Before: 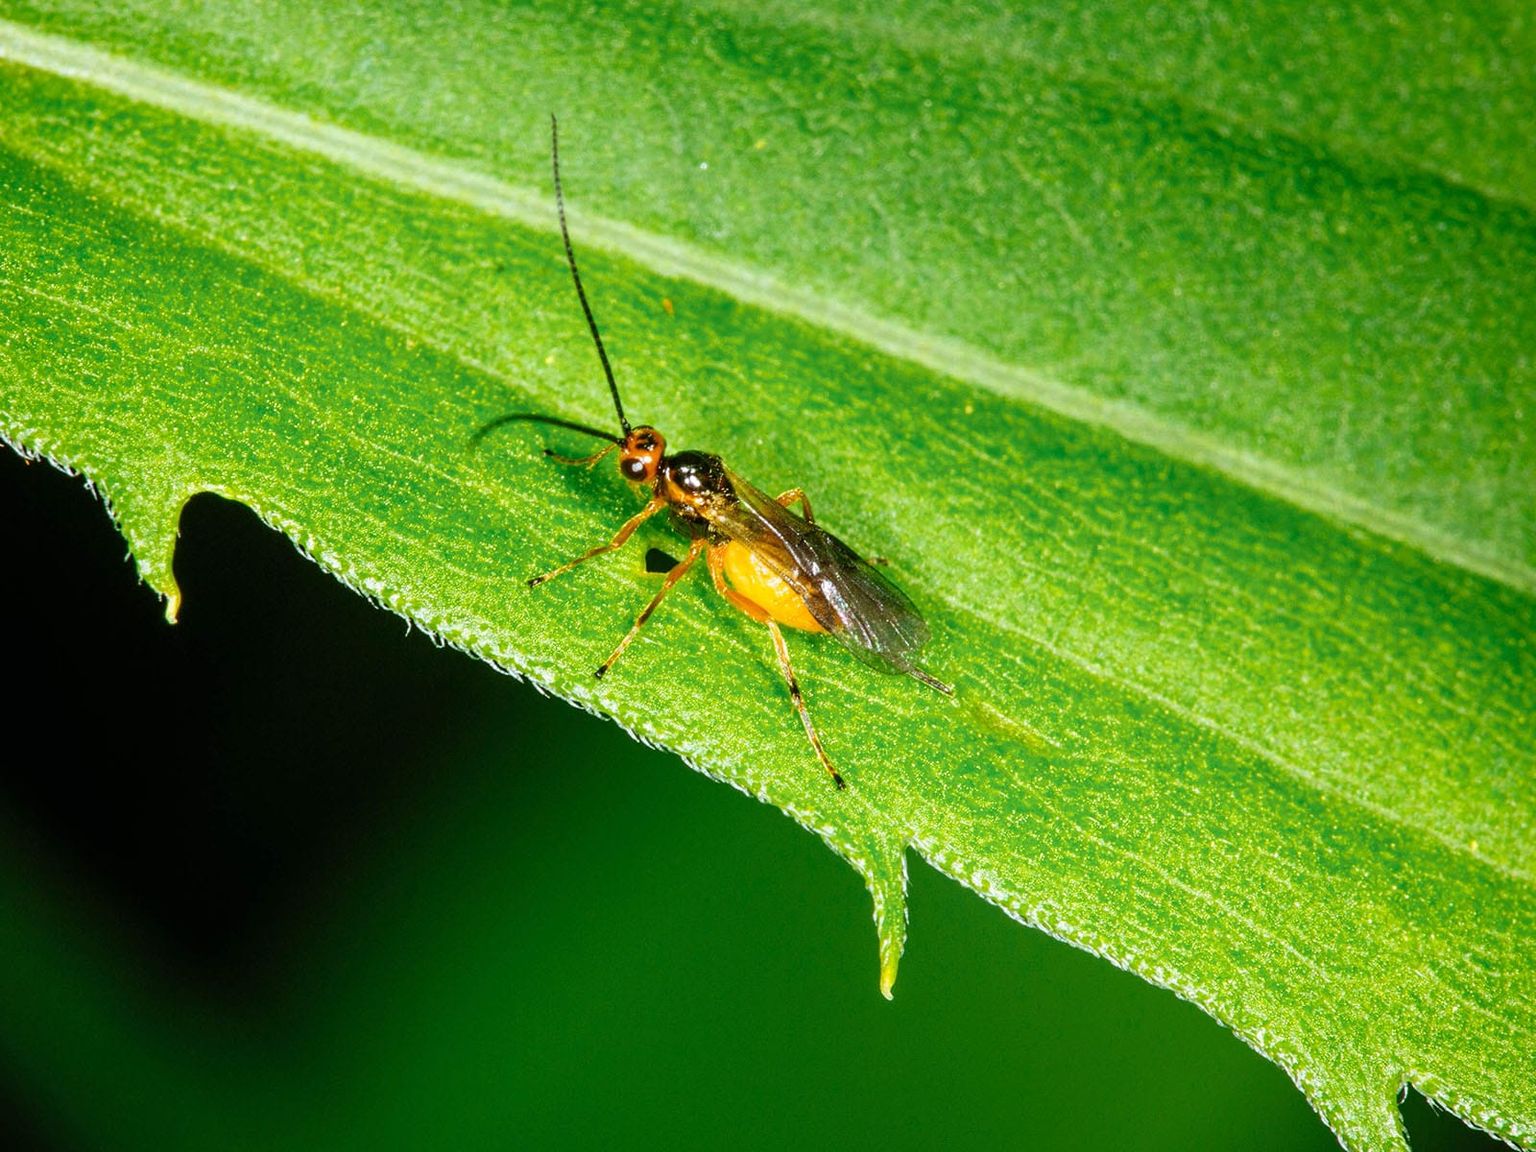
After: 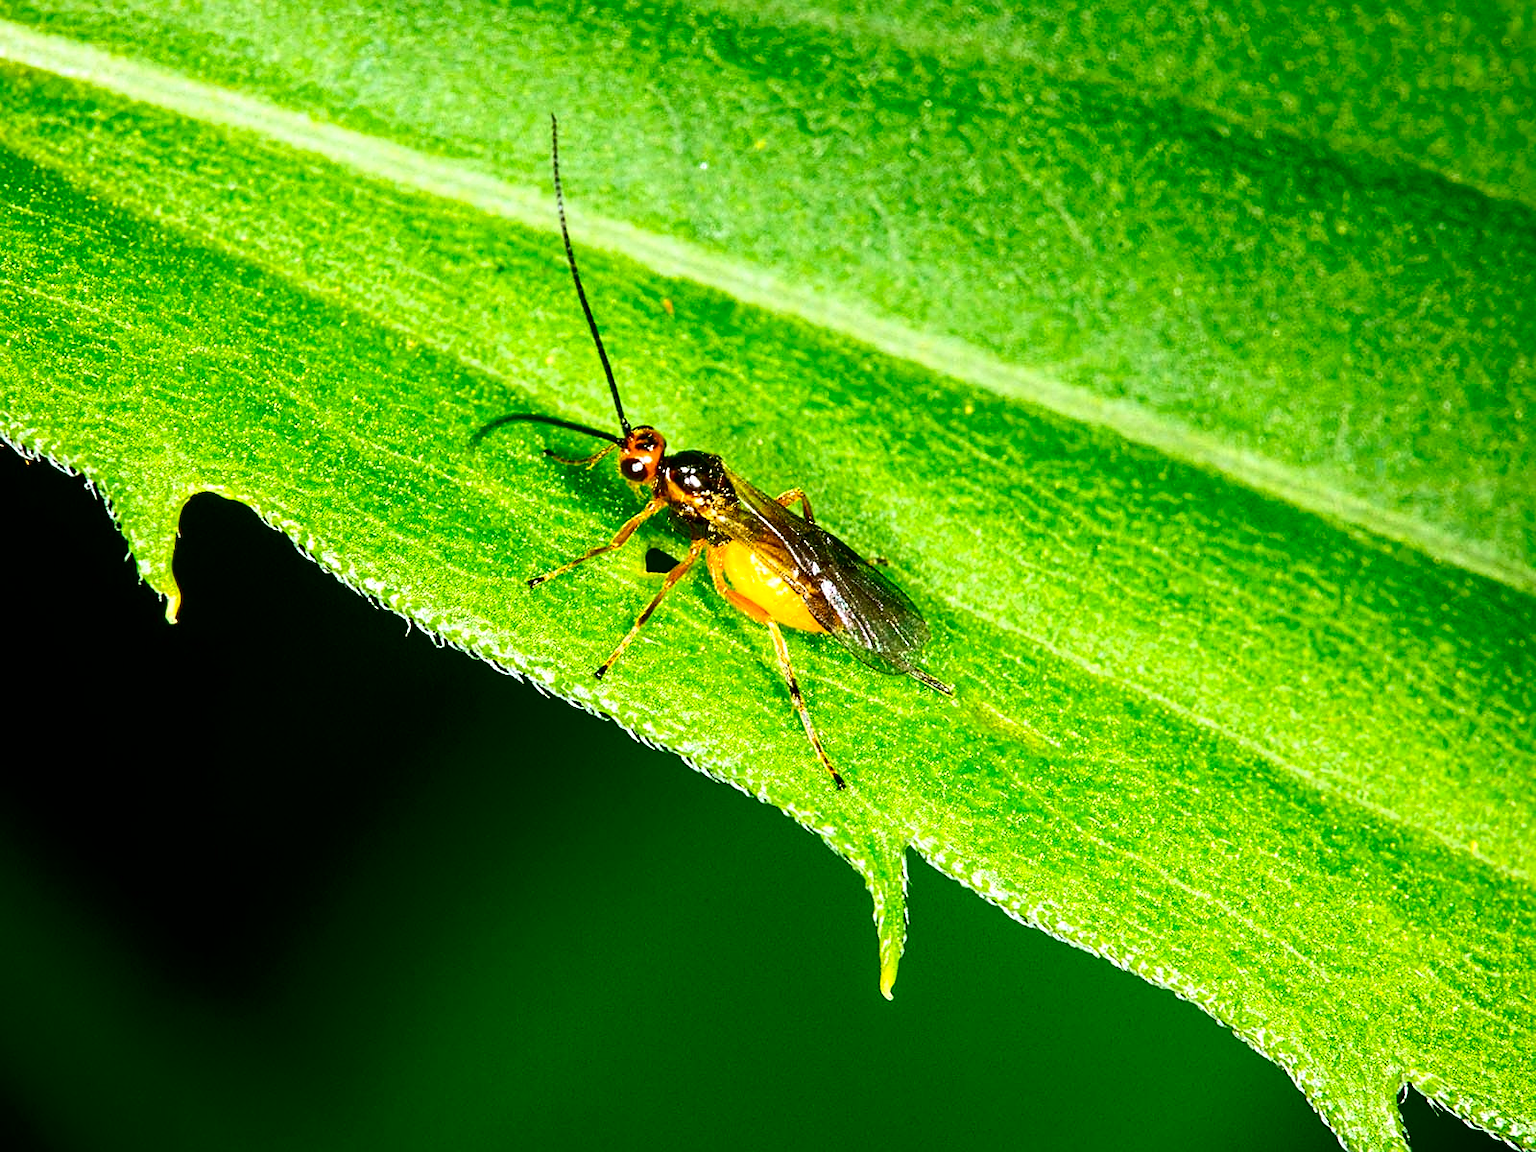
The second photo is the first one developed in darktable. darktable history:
sharpen: on, module defaults
contrast brightness saturation: contrast 0.21, brightness -0.11, saturation 0.21
exposure: exposure 0.375 EV, compensate highlight preservation false
